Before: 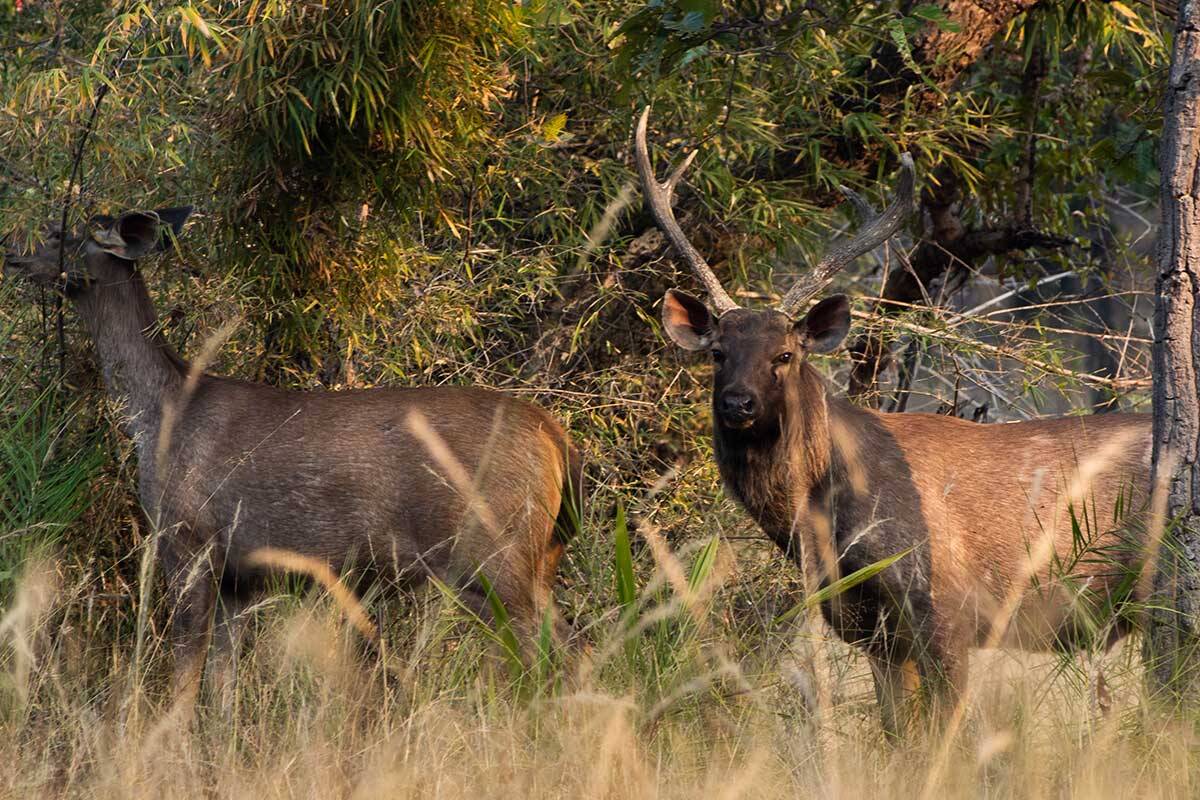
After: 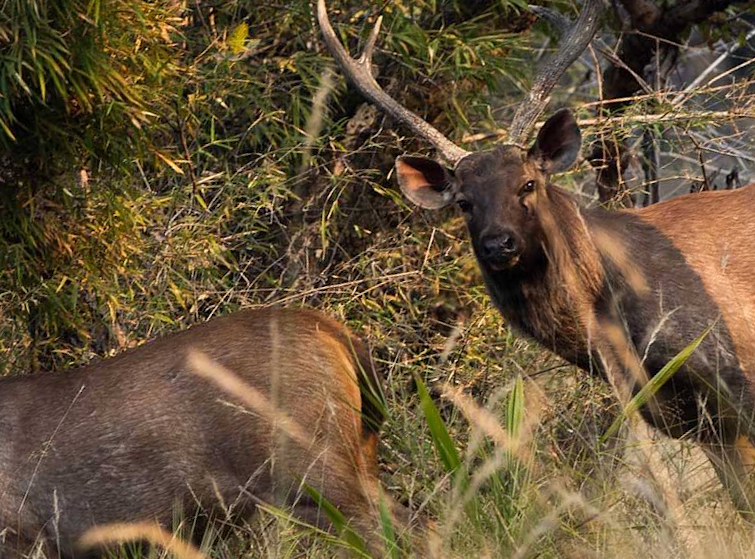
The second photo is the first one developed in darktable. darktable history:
crop and rotate: angle 17.94°, left 7%, right 3.975%, bottom 1.107%
